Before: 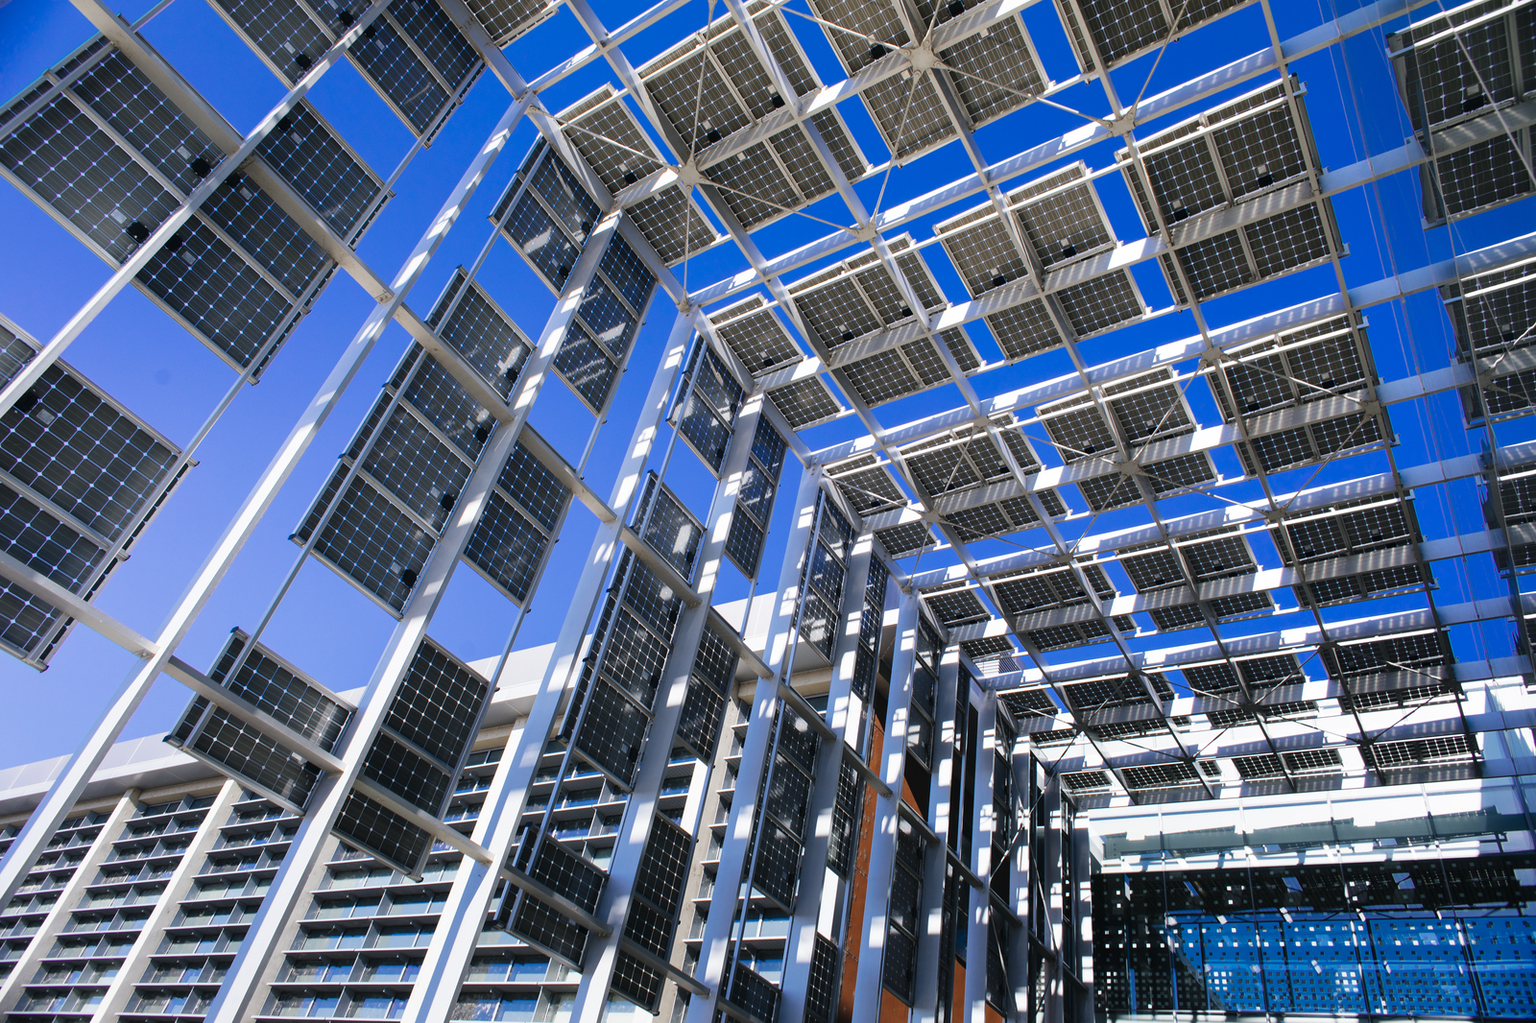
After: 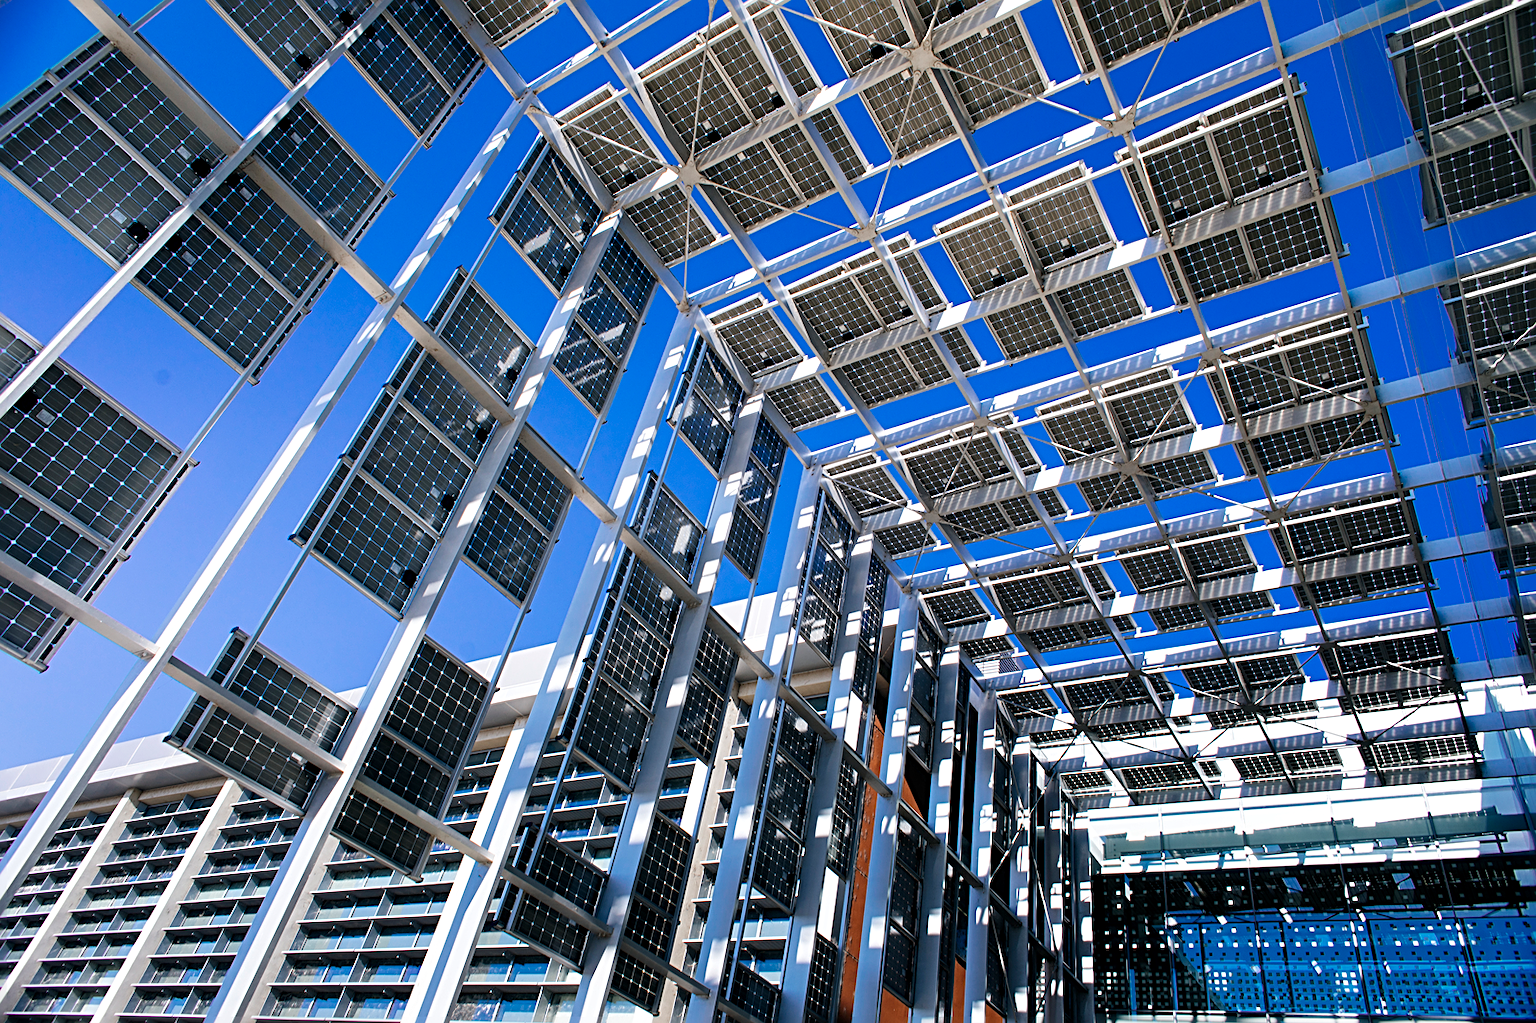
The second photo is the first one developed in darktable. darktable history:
local contrast: highlights 107%, shadows 102%, detail 119%, midtone range 0.2
sharpen: radius 2.782
